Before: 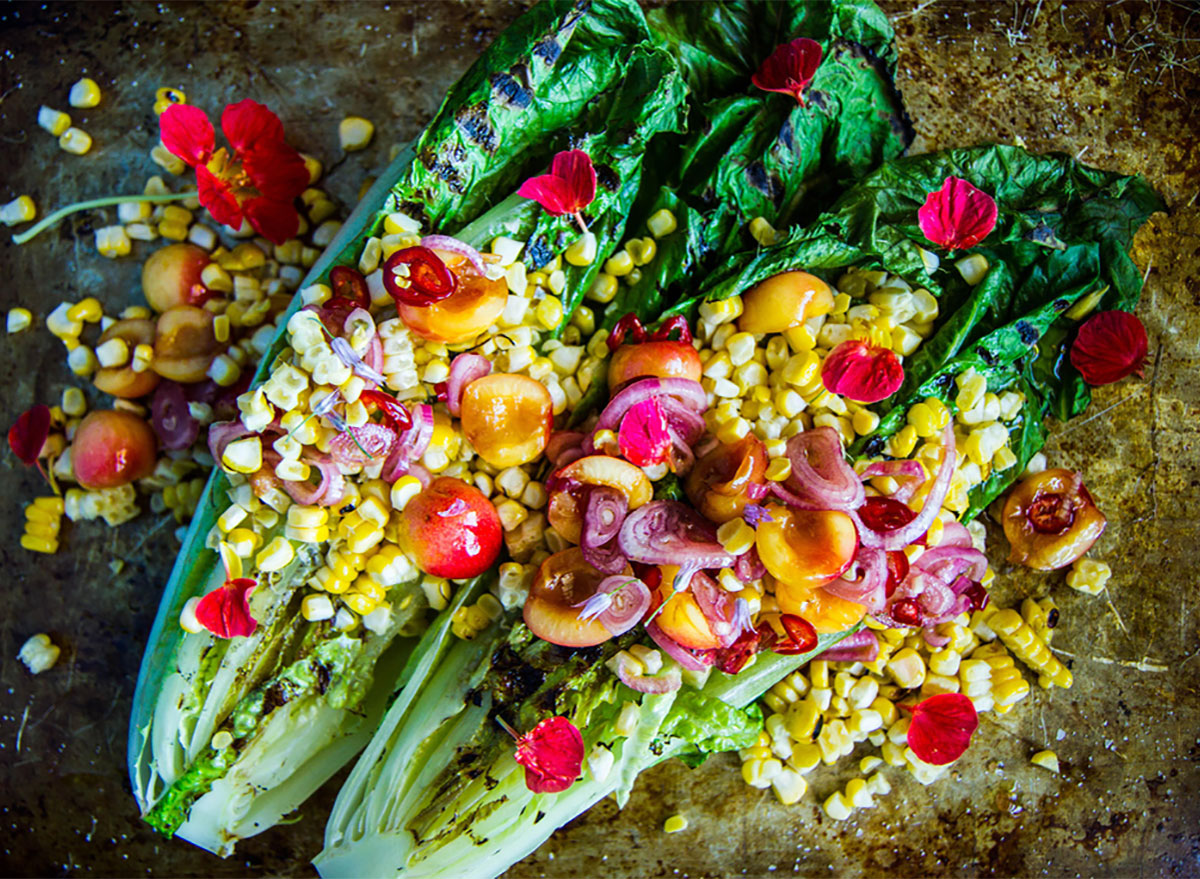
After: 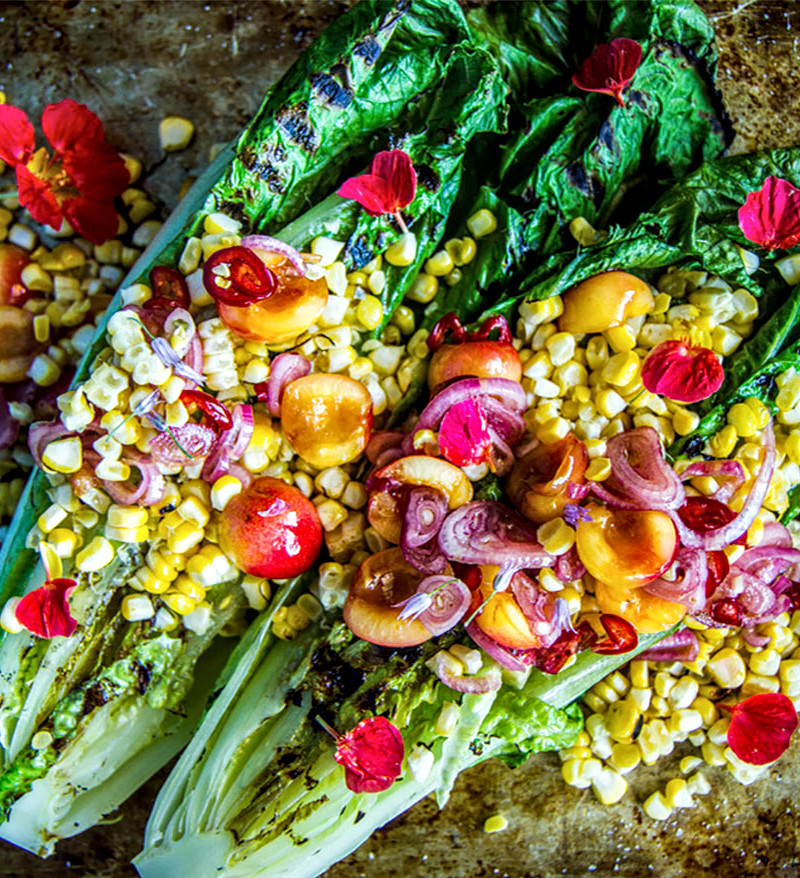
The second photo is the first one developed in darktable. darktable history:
crop and rotate: left 15.049%, right 18.206%
local contrast: highlights 63%, detail 143%, midtone range 0.427
